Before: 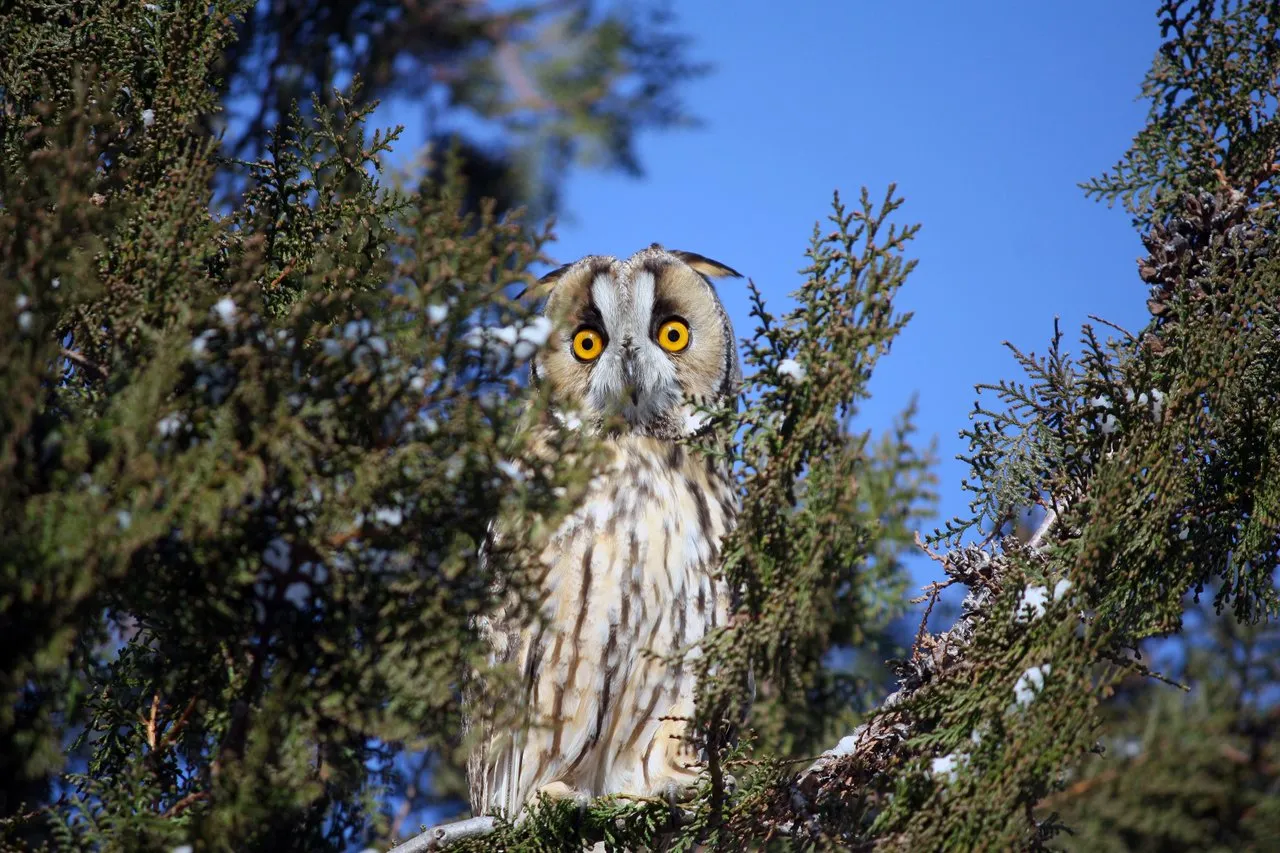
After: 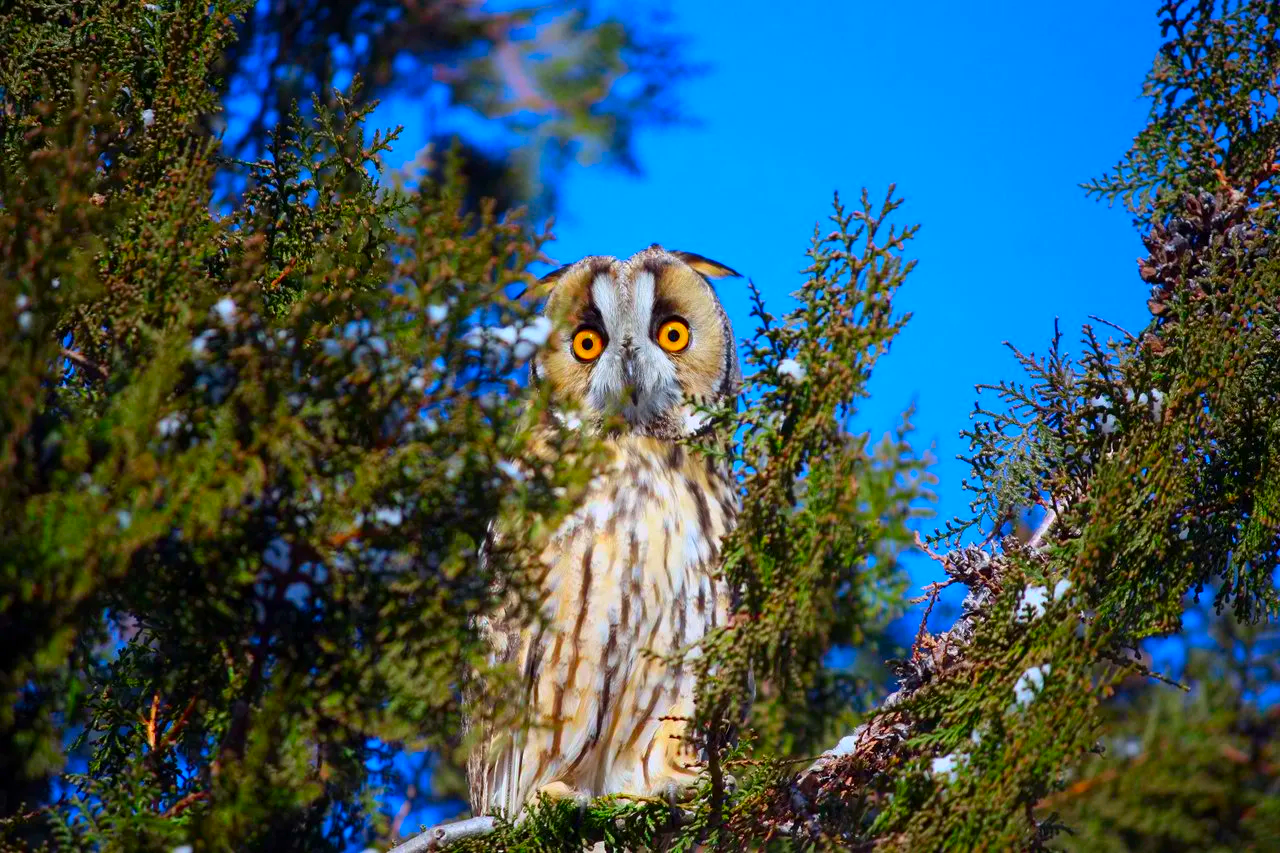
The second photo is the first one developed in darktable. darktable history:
color correction: saturation 2.15
shadows and highlights: radius 331.84, shadows 53.55, highlights -100, compress 94.63%, highlights color adjustment 73.23%, soften with gaussian
